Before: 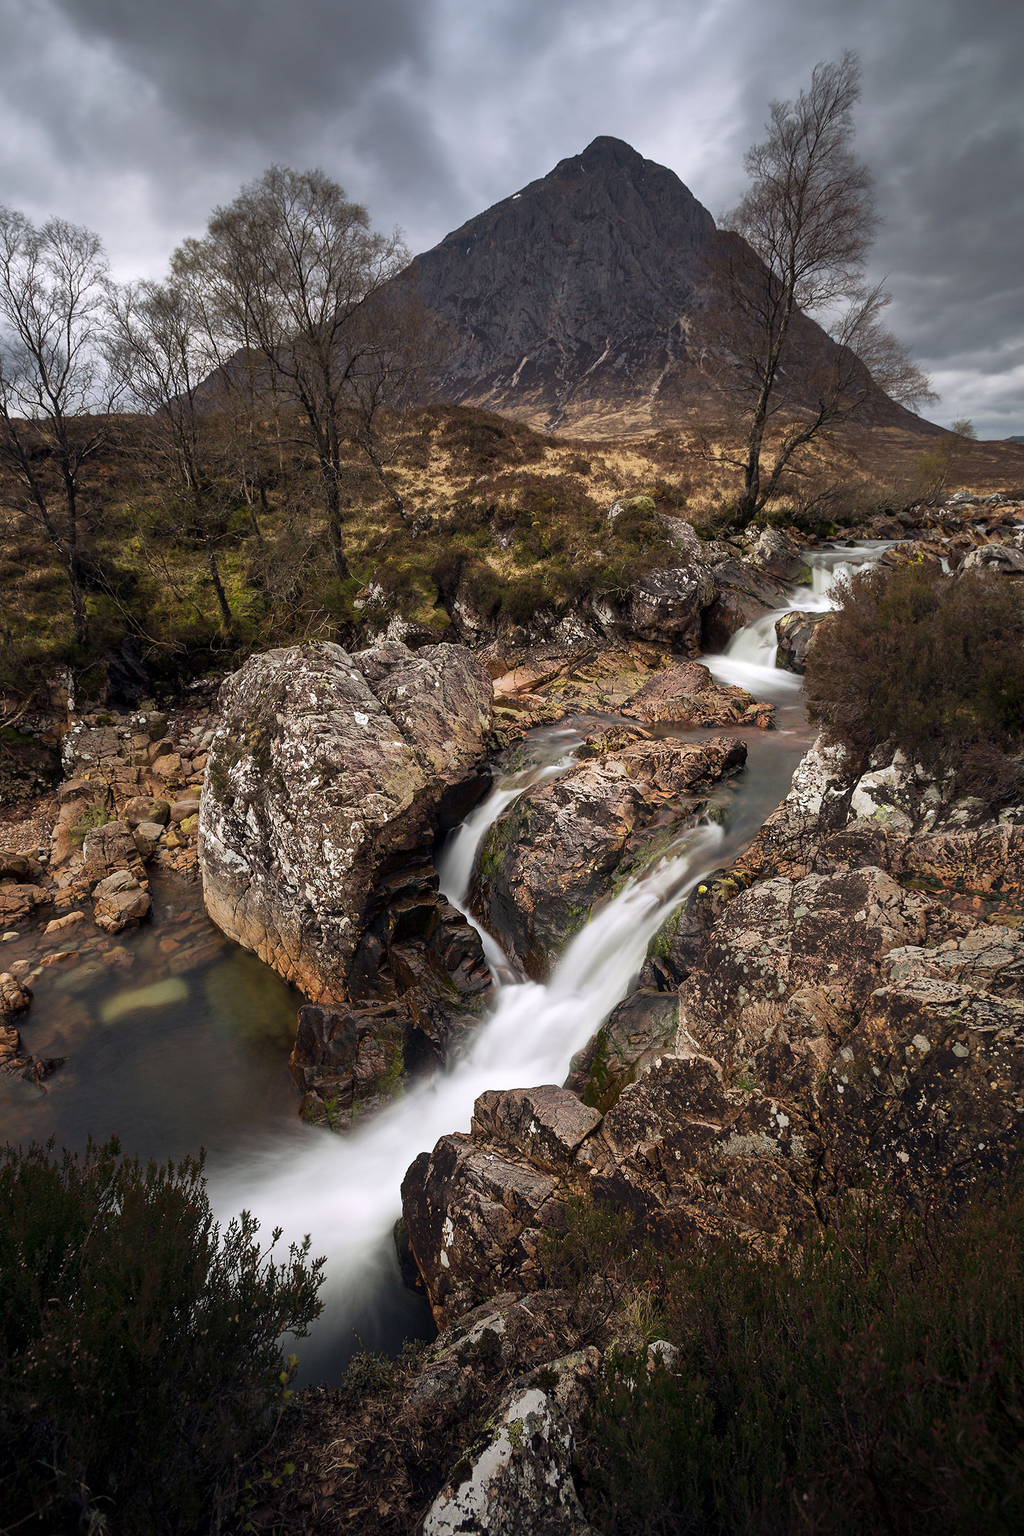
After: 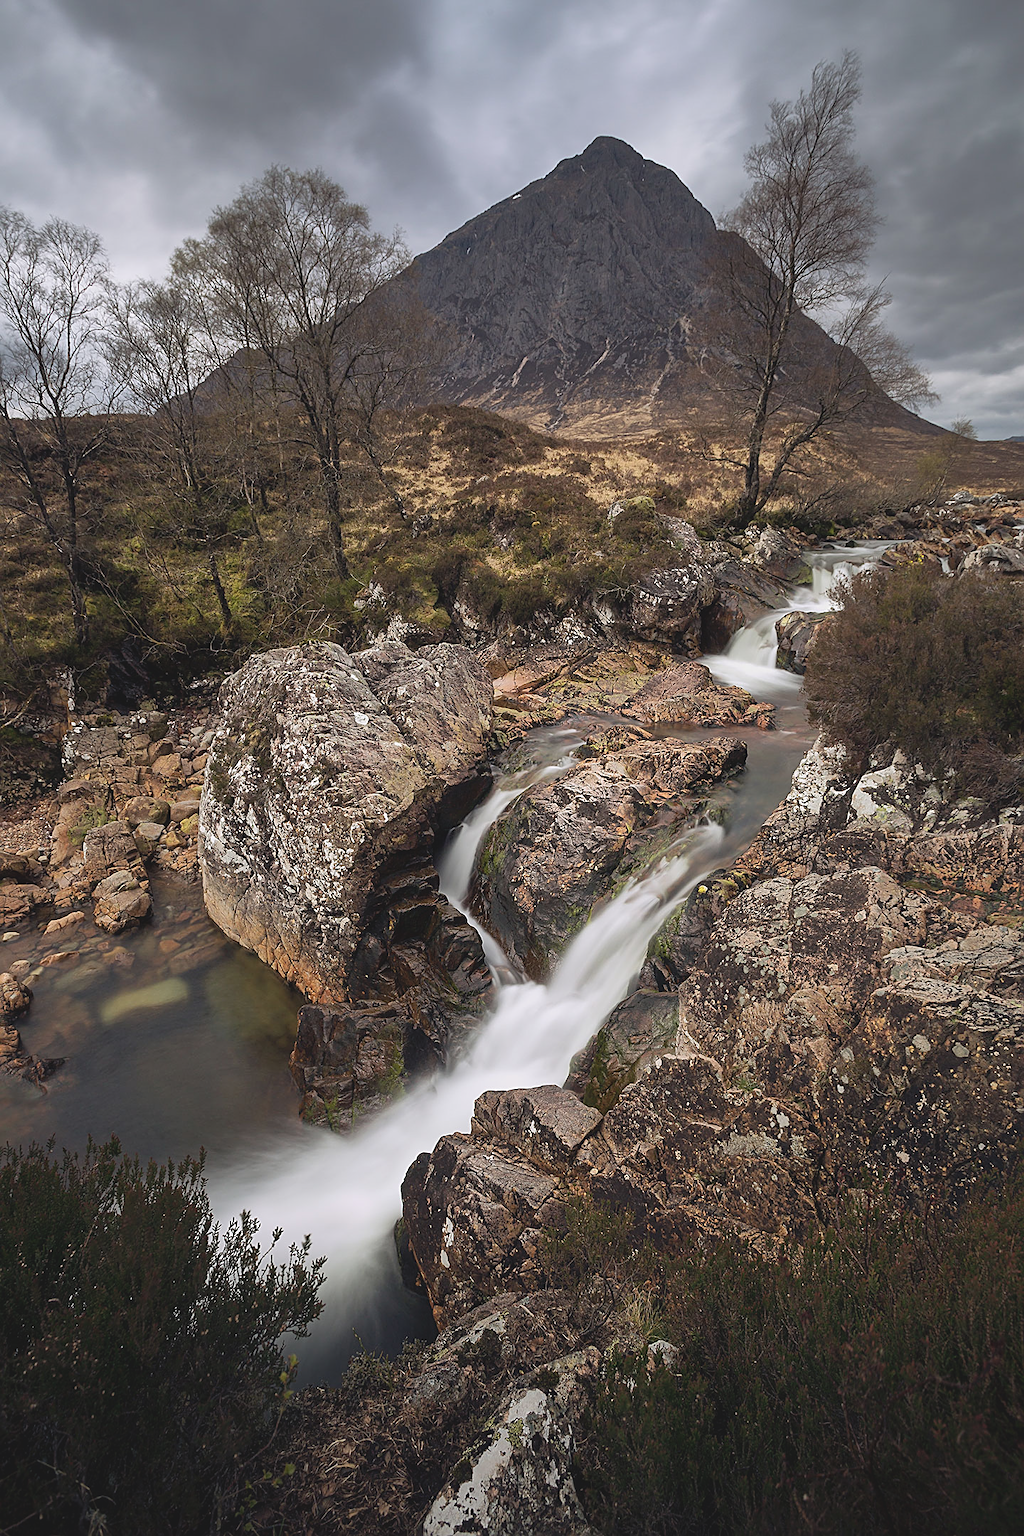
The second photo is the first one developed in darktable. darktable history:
contrast brightness saturation: contrast -0.138, brightness 0.047, saturation -0.132
sharpen: amount 0.599
